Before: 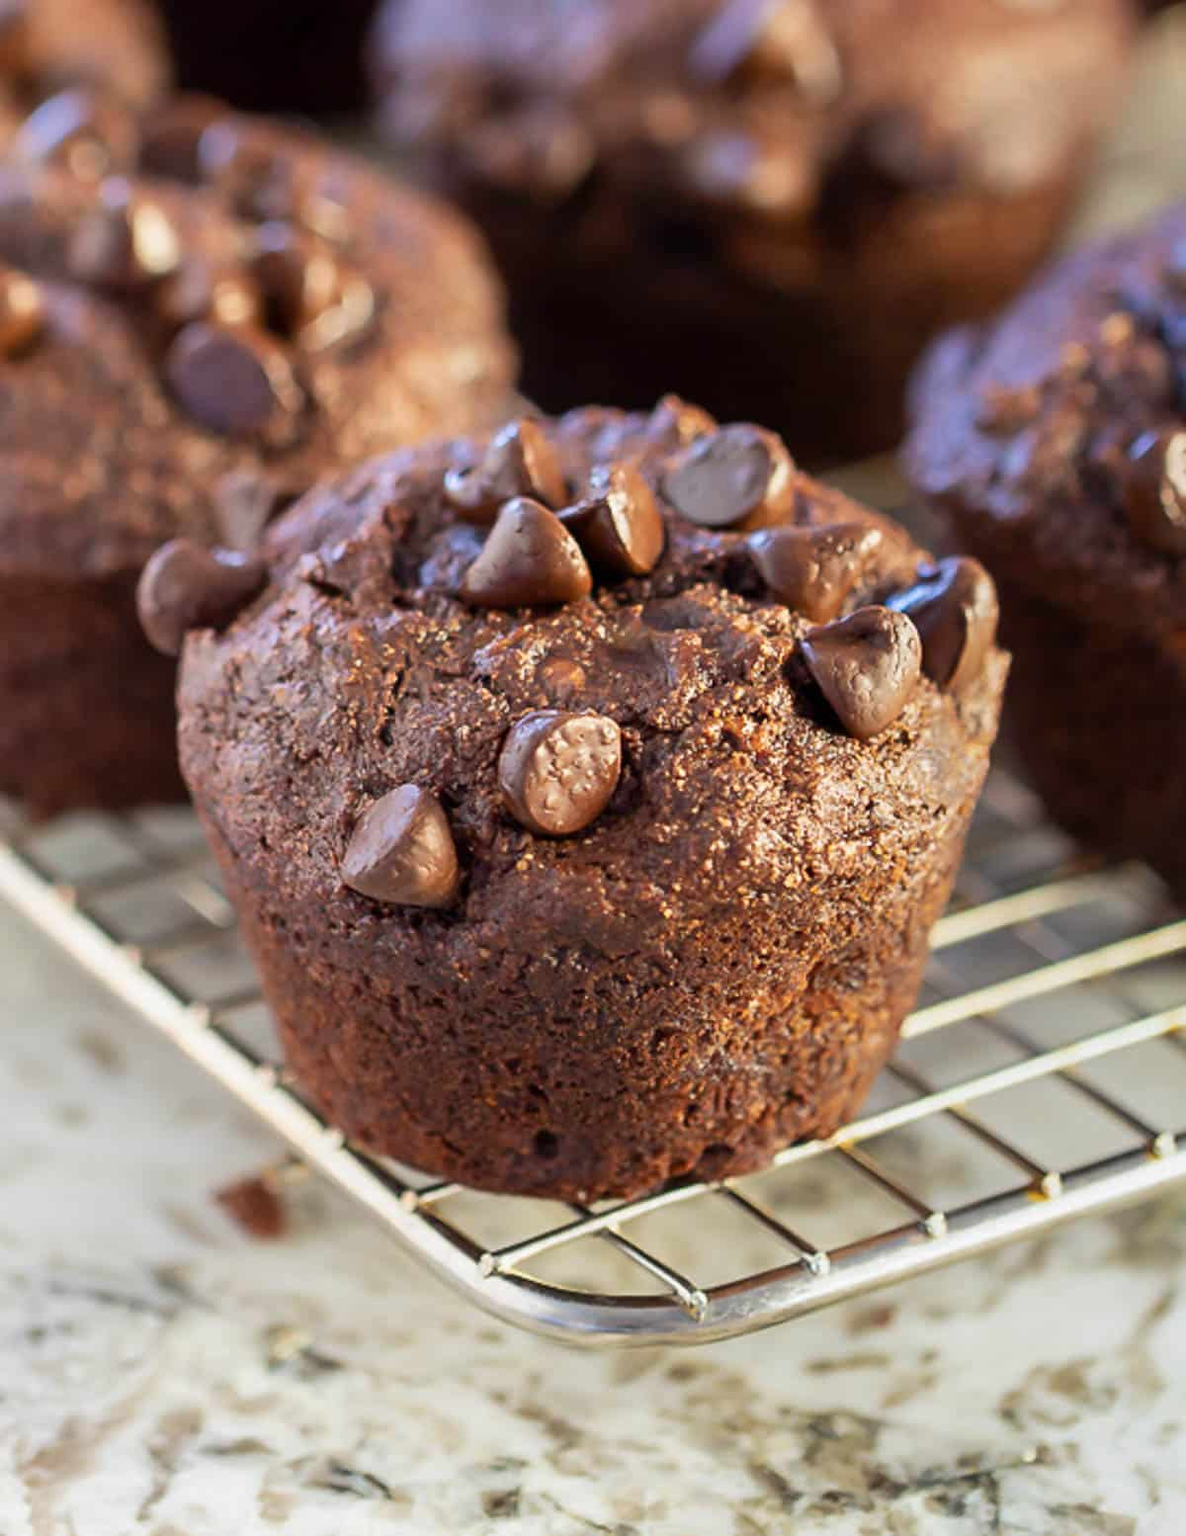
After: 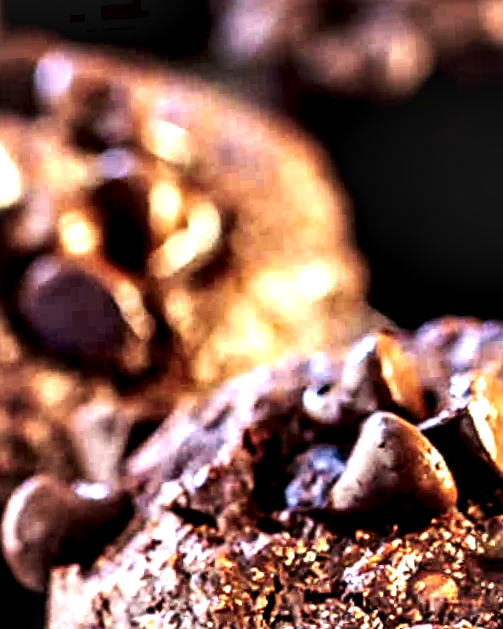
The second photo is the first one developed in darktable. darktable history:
crop and rotate: left 10.817%, top 0.062%, right 47.194%, bottom 53.626%
tone equalizer: on, module defaults
color balance rgb: perceptual saturation grading › global saturation 34.05%, global vibrance 5.56%
exposure: exposure -0.064 EV, compensate highlight preservation false
tone curve: curves: ch0 [(0, 0) (0.003, 0.161) (0.011, 0.161) (0.025, 0.161) (0.044, 0.161) (0.069, 0.161) (0.1, 0.161) (0.136, 0.163) (0.177, 0.179) (0.224, 0.207) (0.277, 0.243) (0.335, 0.292) (0.399, 0.361) (0.468, 0.452) (0.543, 0.547) (0.623, 0.638) (0.709, 0.731) (0.801, 0.826) (0.898, 0.911) (1, 1)], preserve colors none
rotate and perspective: rotation -3.52°, crop left 0.036, crop right 0.964, crop top 0.081, crop bottom 0.919
local contrast: highlights 115%, shadows 42%, detail 293%
